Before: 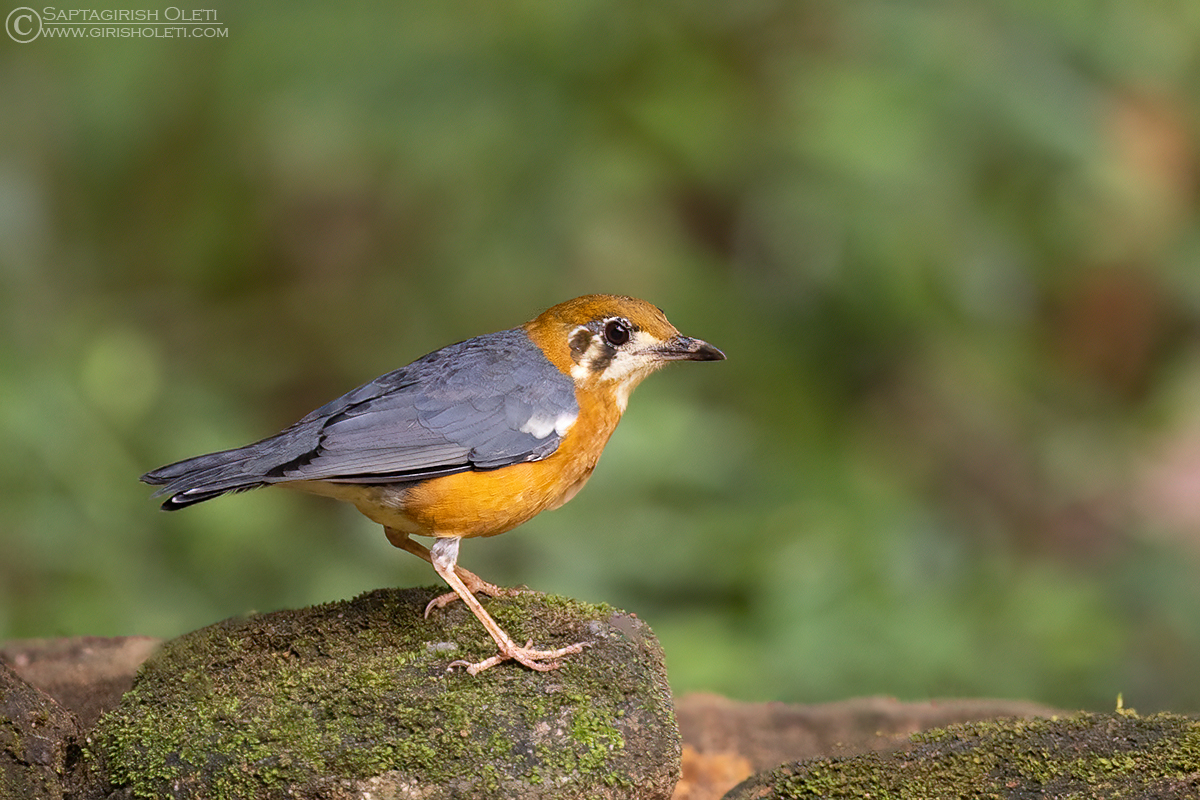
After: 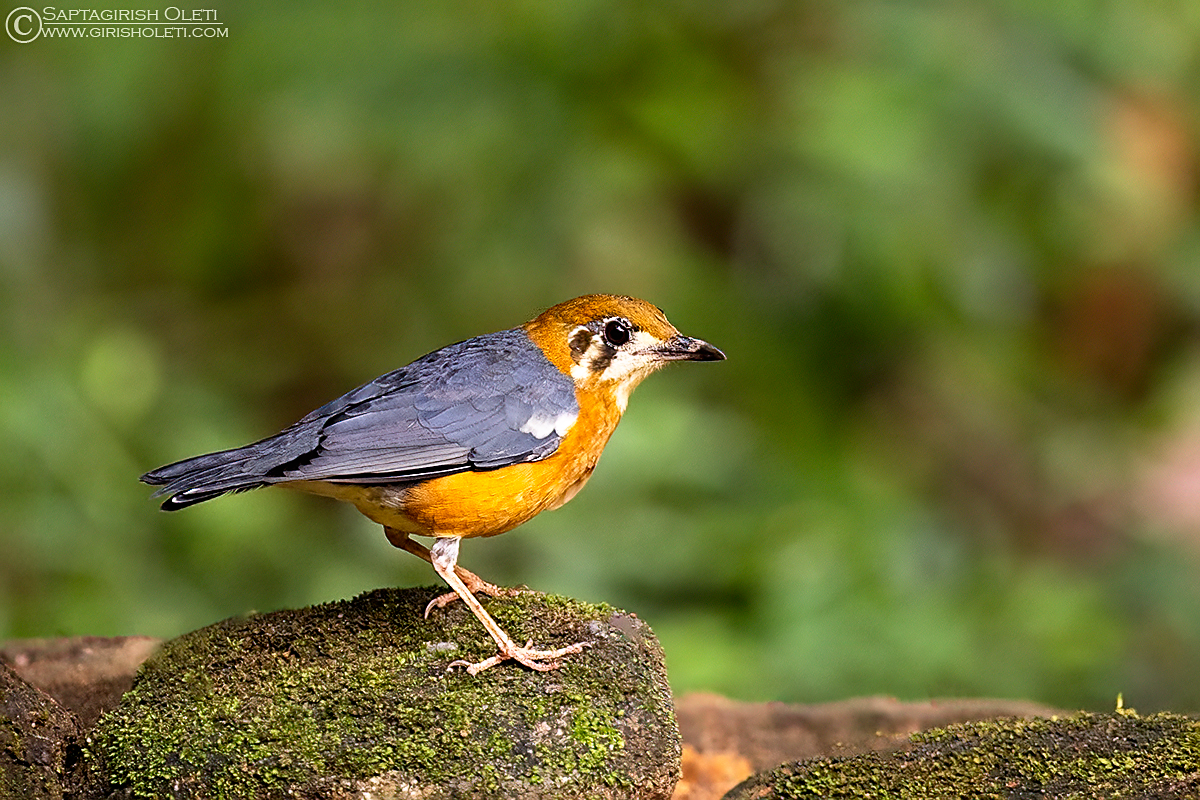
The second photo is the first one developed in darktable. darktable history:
white balance: red 1, blue 1
sharpen: on, module defaults
tone curve: curves: ch0 [(0, 0) (0.003, 0) (0.011, 0.001) (0.025, 0.002) (0.044, 0.004) (0.069, 0.006) (0.1, 0.009) (0.136, 0.03) (0.177, 0.076) (0.224, 0.13) (0.277, 0.202) (0.335, 0.28) (0.399, 0.367) (0.468, 0.46) (0.543, 0.562) (0.623, 0.67) (0.709, 0.787) (0.801, 0.889) (0.898, 0.972) (1, 1)], preserve colors none
